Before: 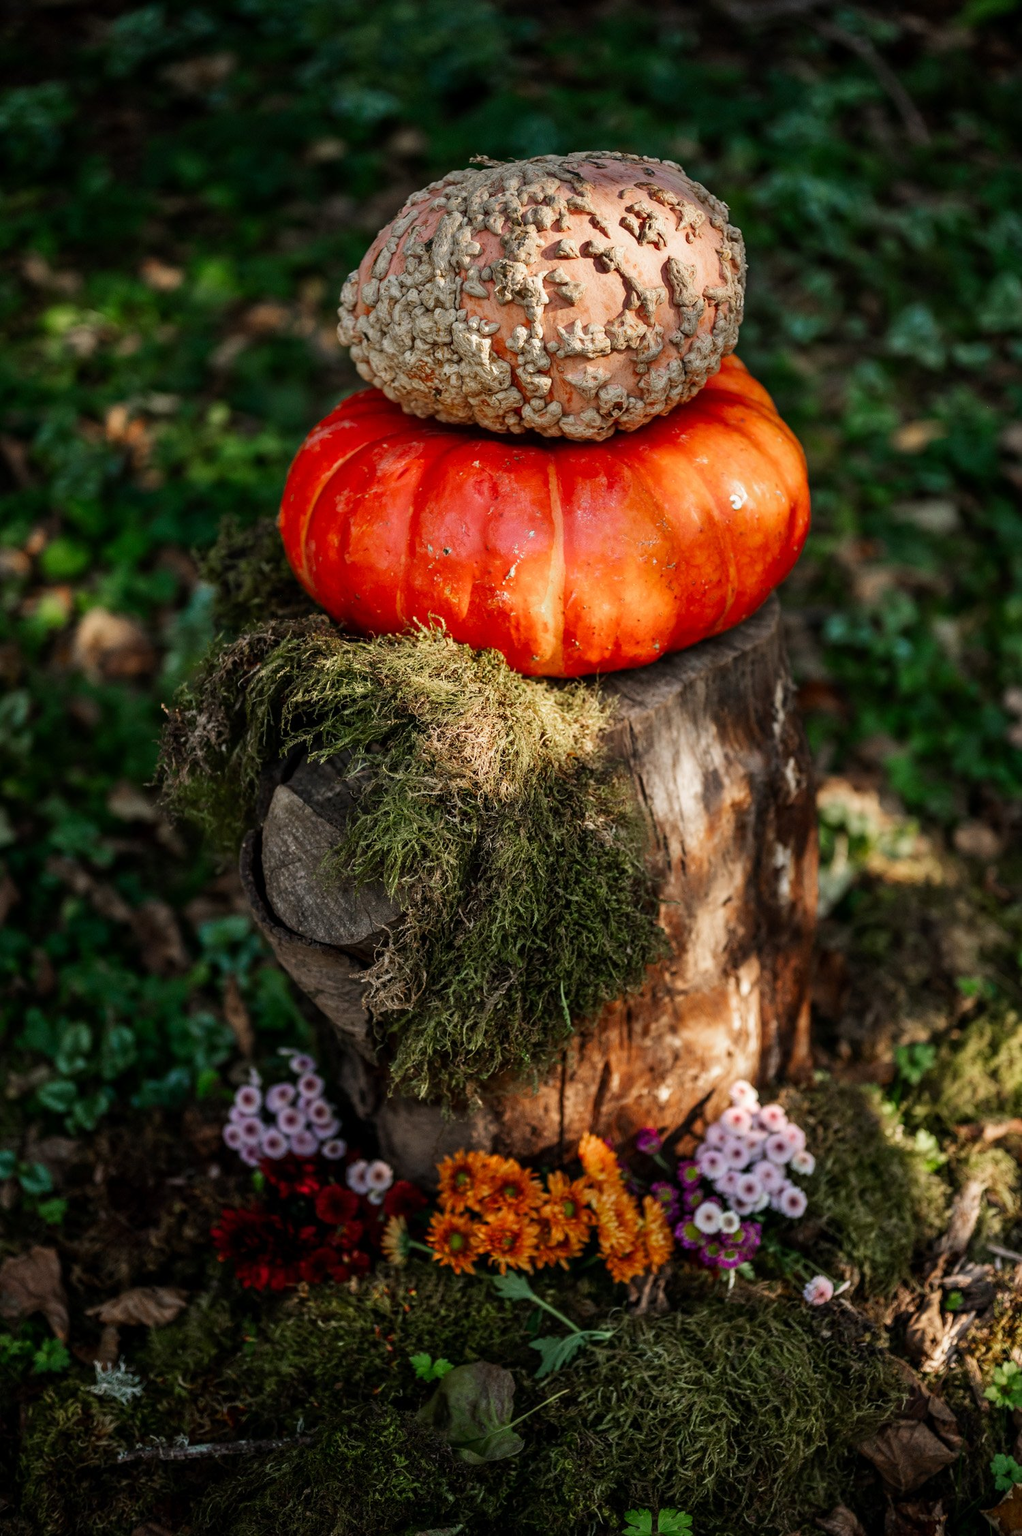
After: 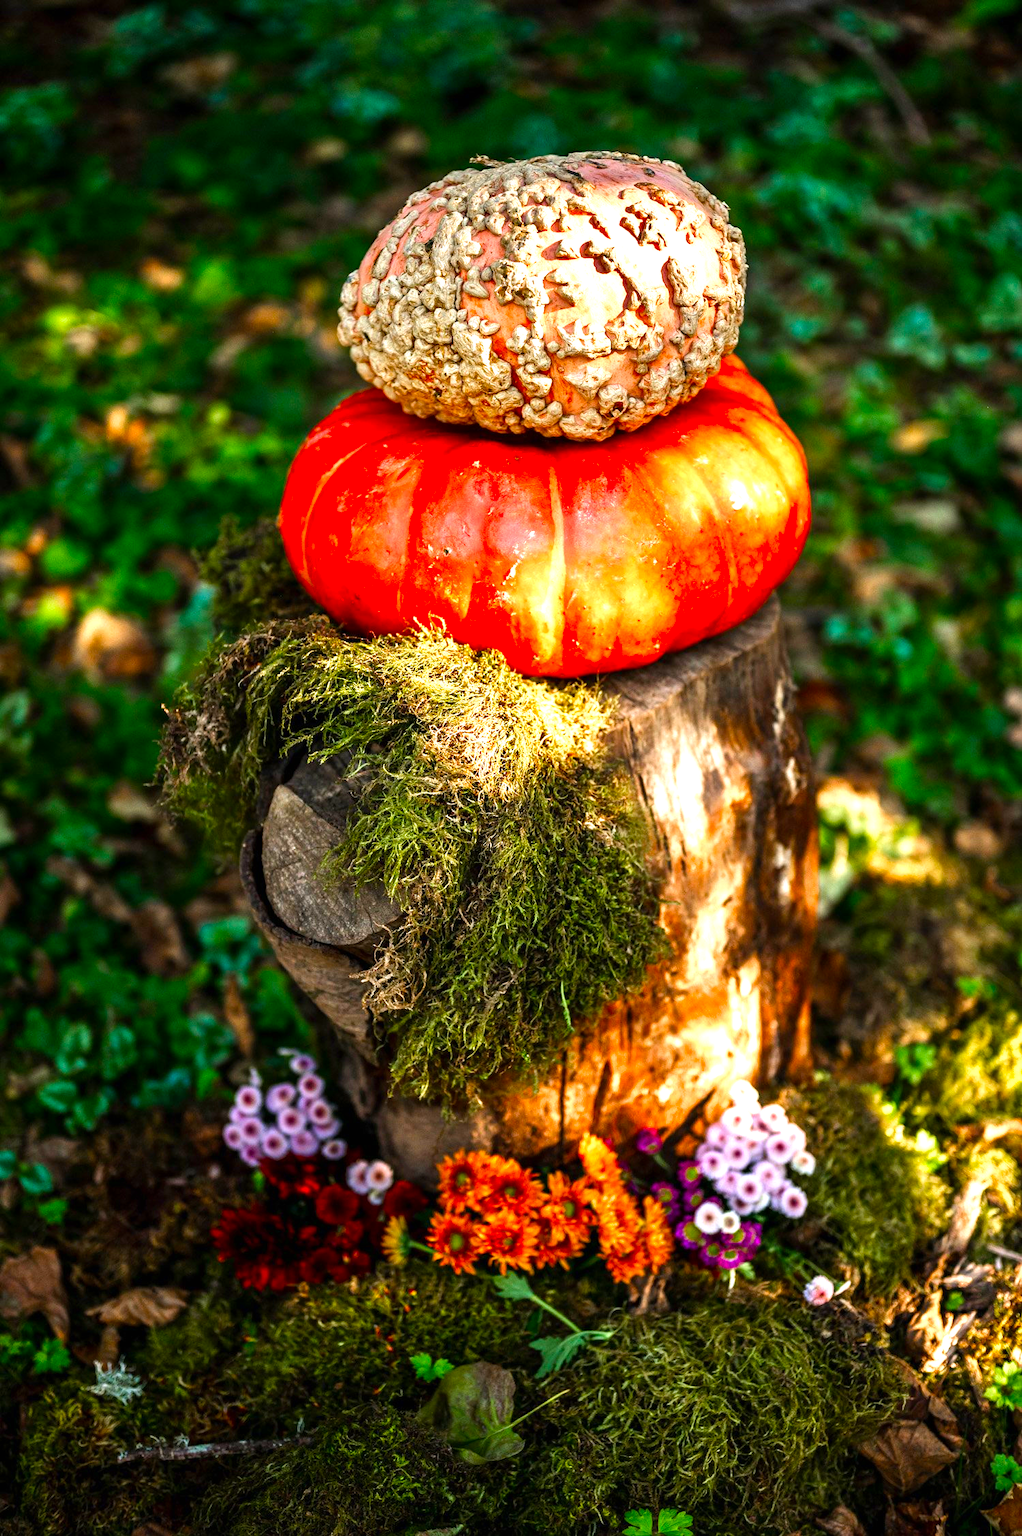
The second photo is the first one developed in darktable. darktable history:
exposure: black level correction 0, exposure 1.1 EV, compensate exposure bias true, compensate highlight preservation false
velvia: strength 32%, mid-tones bias 0.2
color balance: contrast 8.5%, output saturation 105%
